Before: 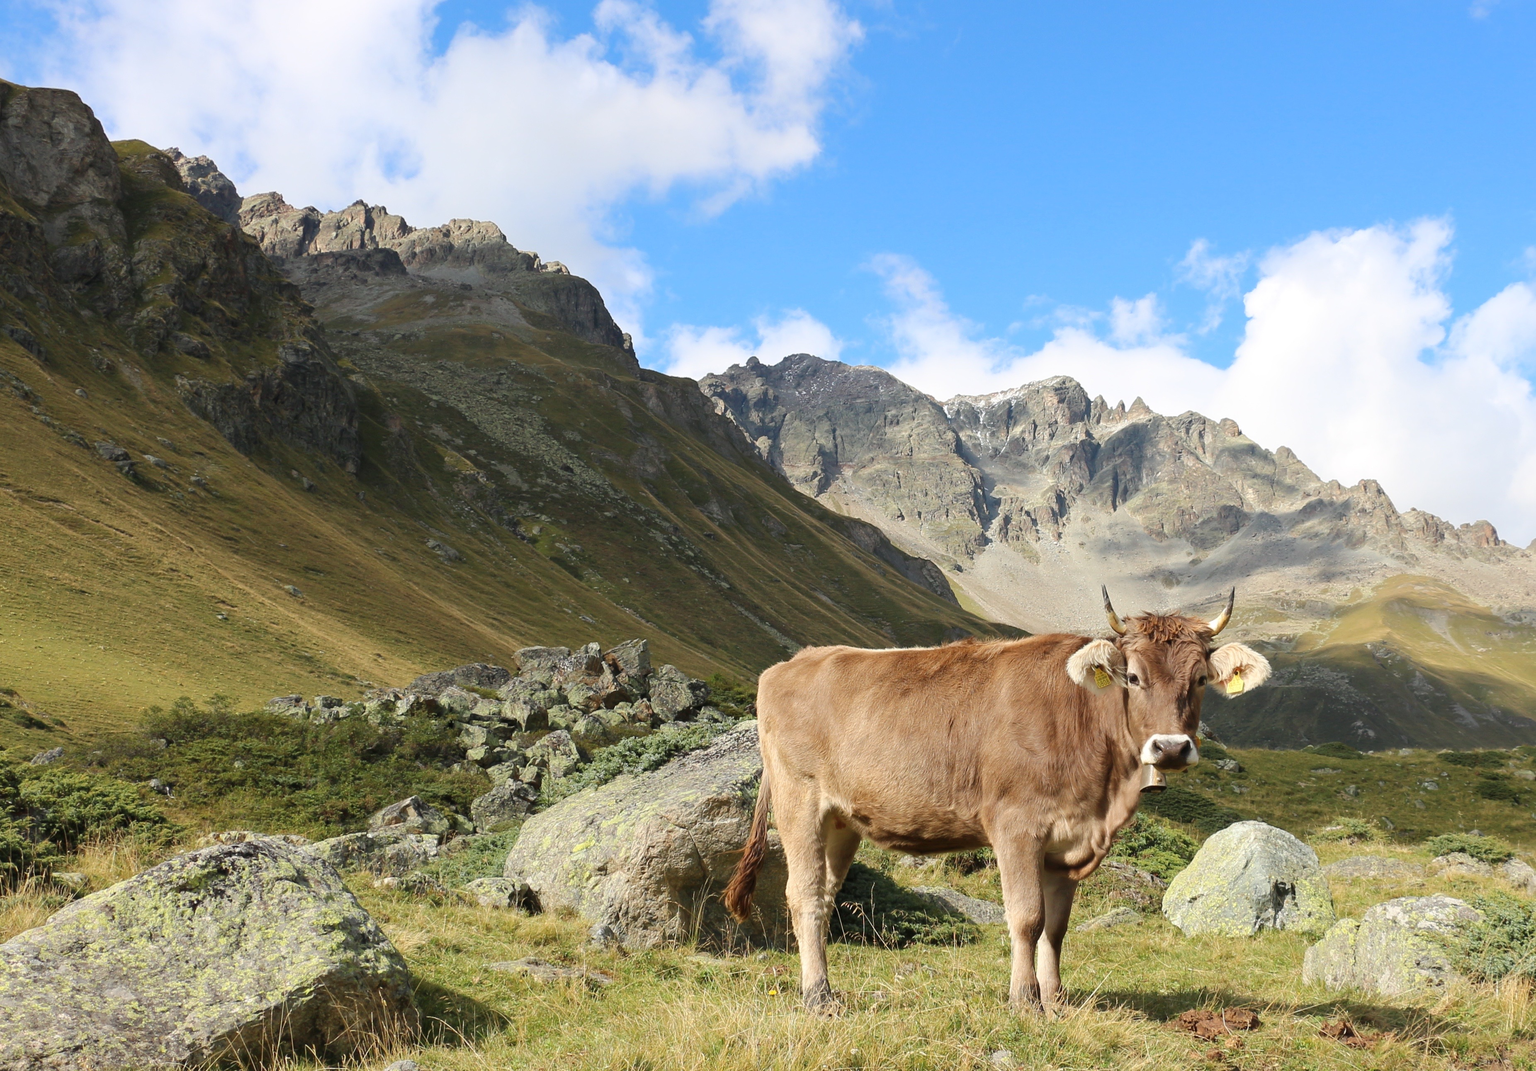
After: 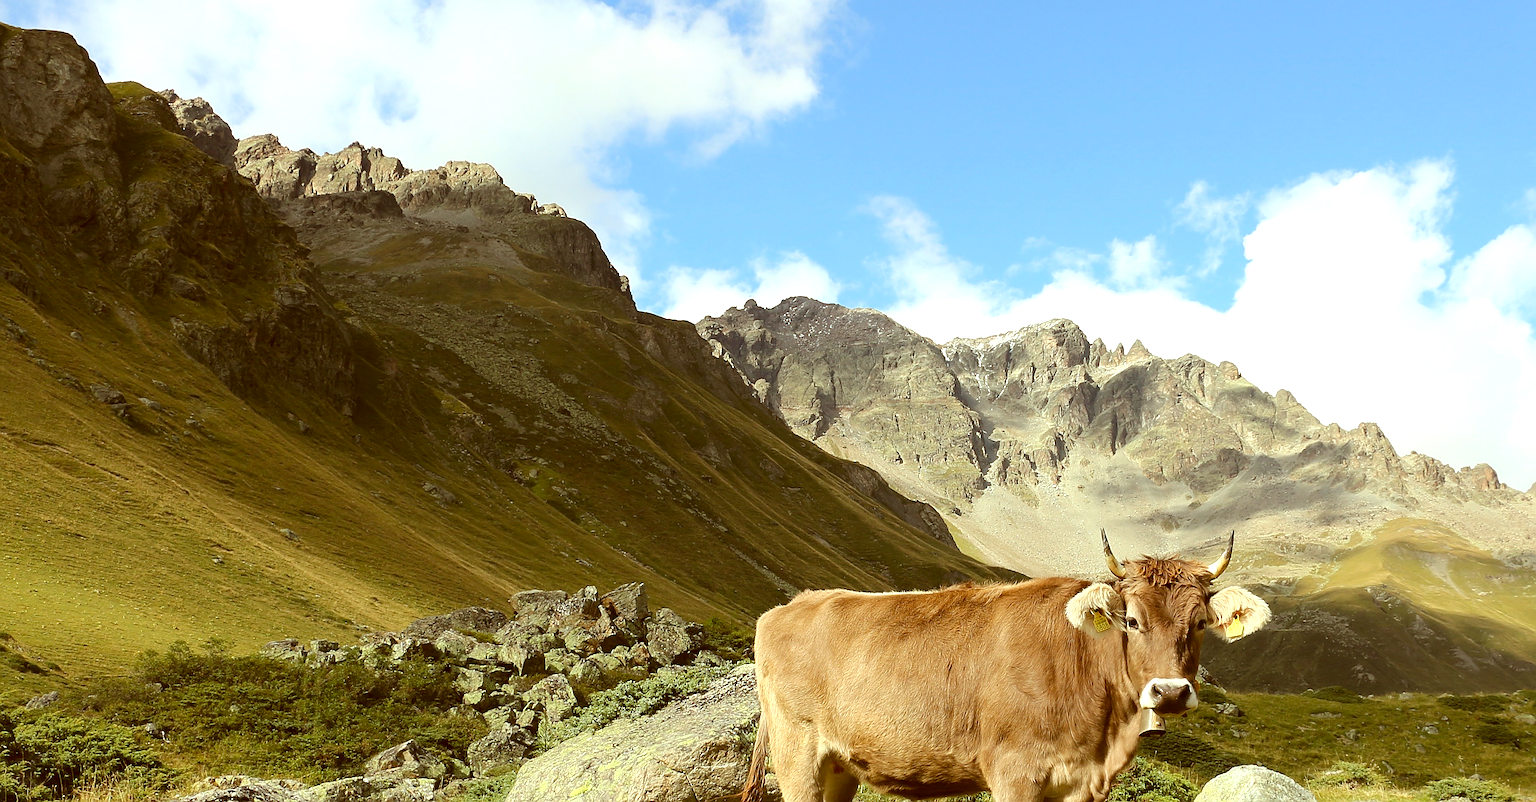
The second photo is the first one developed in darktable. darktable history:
crop: left 0.353%, top 5.522%, bottom 19.862%
color correction: highlights a* -5.99, highlights b* 9.51, shadows a* 10.8, shadows b* 24.05
sharpen: radius 1.401, amount 1.243, threshold 0.606
tone equalizer: -8 EV -0.443 EV, -7 EV -0.384 EV, -6 EV -0.366 EV, -5 EV -0.211 EV, -3 EV 0.237 EV, -2 EV 0.318 EV, -1 EV 0.382 EV, +0 EV 0.395 EV, smoothing diameter 2.19%, edges refinement/feathering 20.43, mask exposure compensation -1.57 EV, filter diffusion 5
